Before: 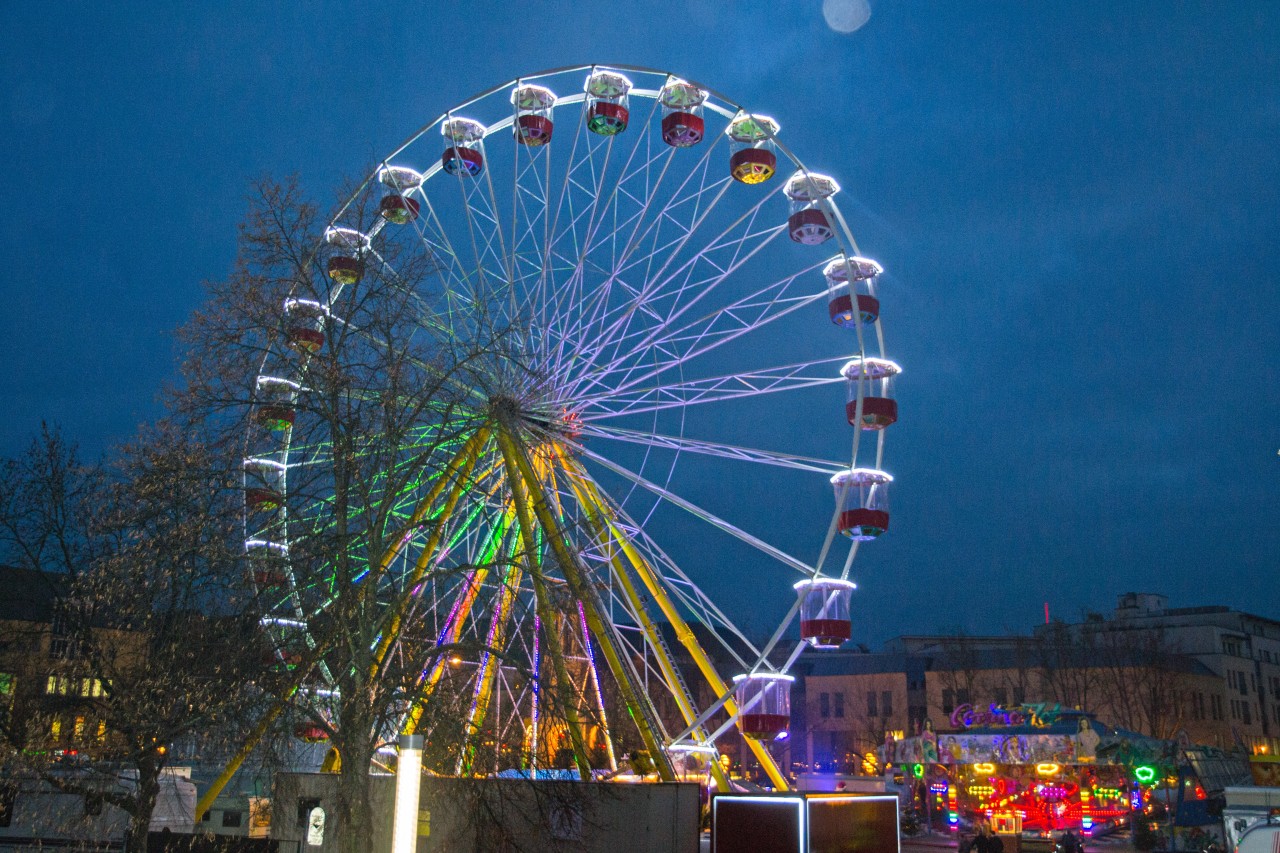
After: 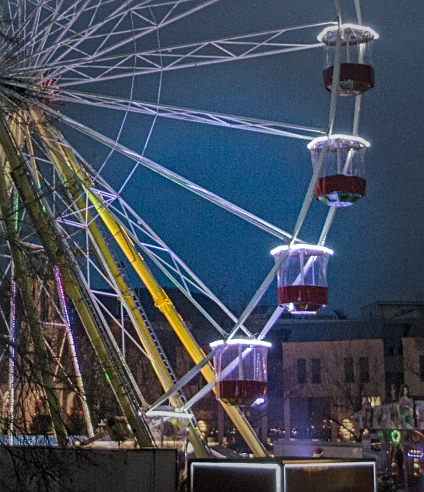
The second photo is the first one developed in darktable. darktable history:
crop: left 40.878%, top 39.176%, right 25.993%, bottom 3.081%
vignetting: fall-off start 40%, fall-off radius 40%
local contrast: on, module defaults
sharpen: on, module defaults
